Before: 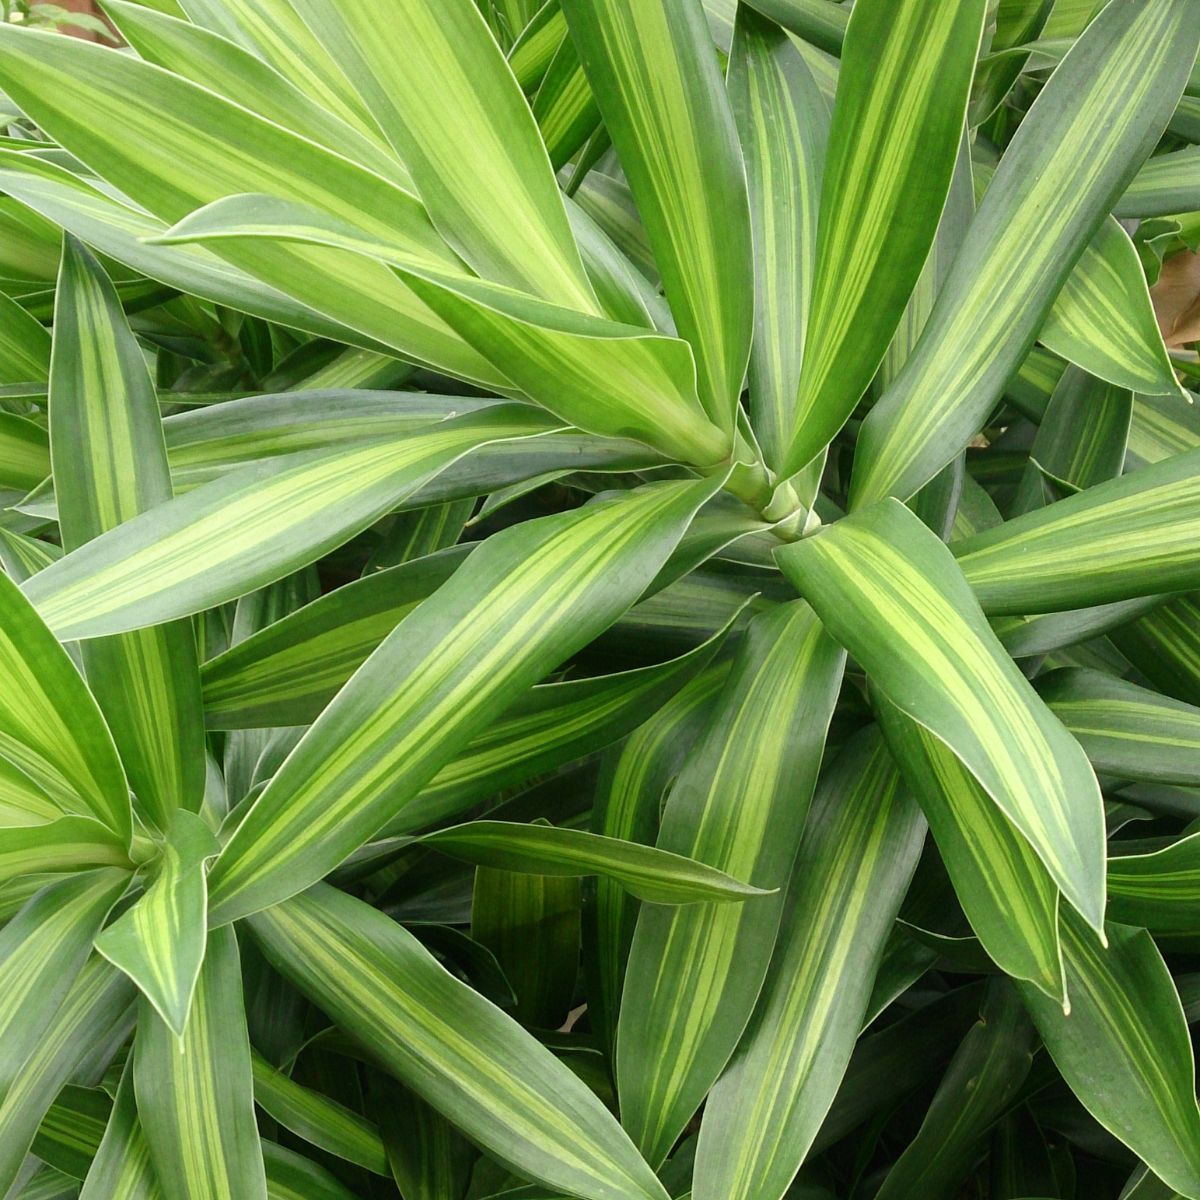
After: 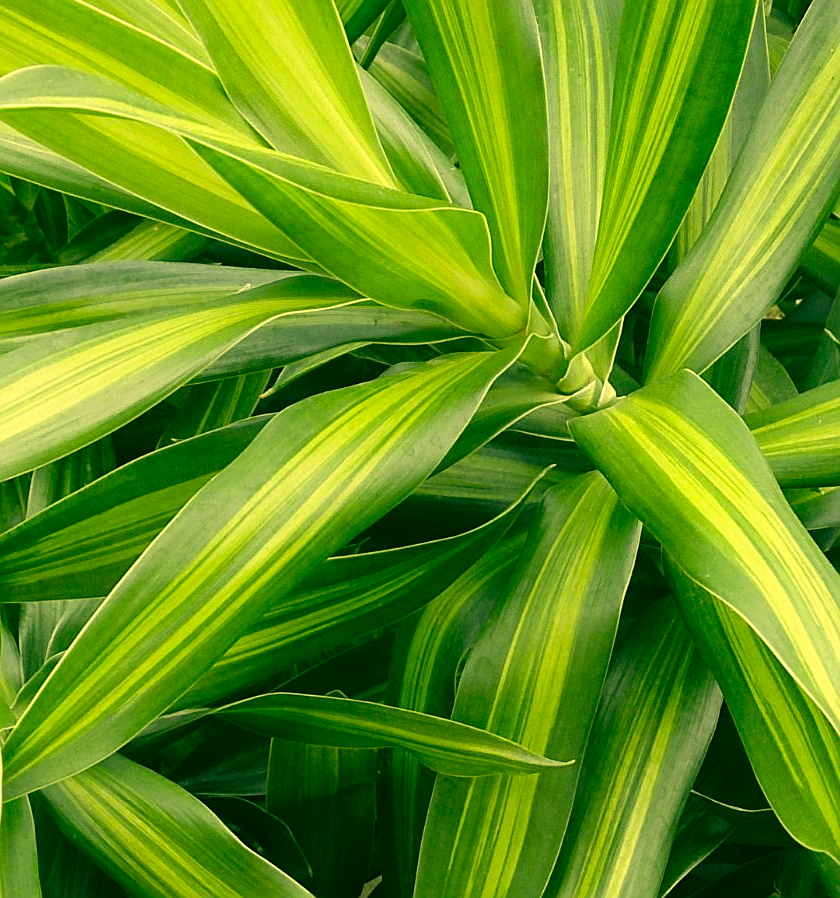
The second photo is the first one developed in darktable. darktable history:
crop and rotate: left 17.1%, top 10.677%, right 12.889%, bottom 14.488%
color correction: highlights a* 5.64, highlights b* 33.8, shadows a* -26.49, shadows b* 3.99
sharpen: on, module defaults
